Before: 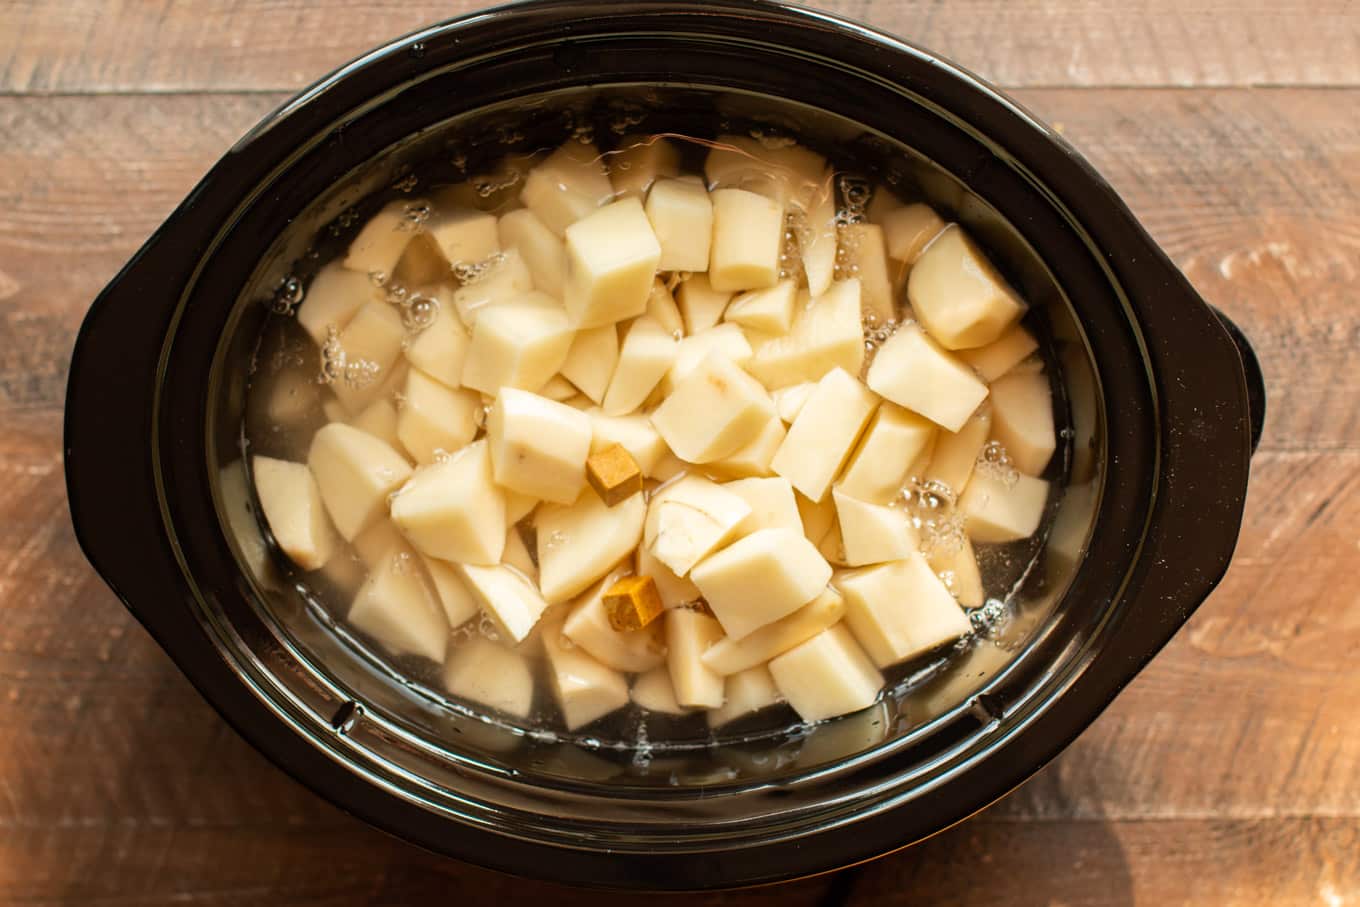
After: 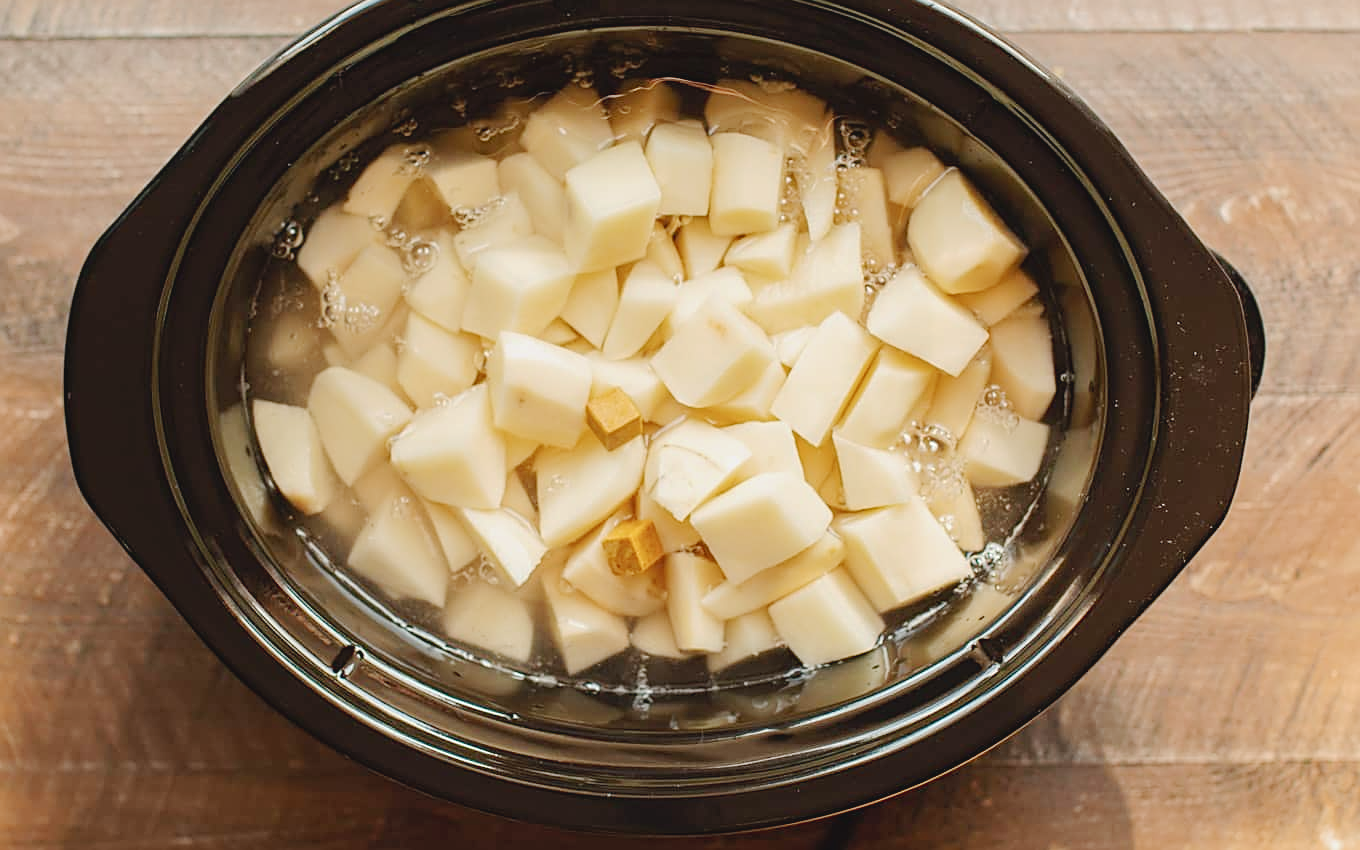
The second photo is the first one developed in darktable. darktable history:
base curve: curves: ch0 [(0, 0) (0.158, 0.273) (0.879, 0.895) (1, 1)], preserve colors none
sharpen: on, module defaults
contrast brightness saturation: contrast -0.1, saturation -0.085
crop and rotate: top 6.275%
tone equalizer: edges refinement/feathering 500, mask exposure compensation -1.57 EV, preserve details no
